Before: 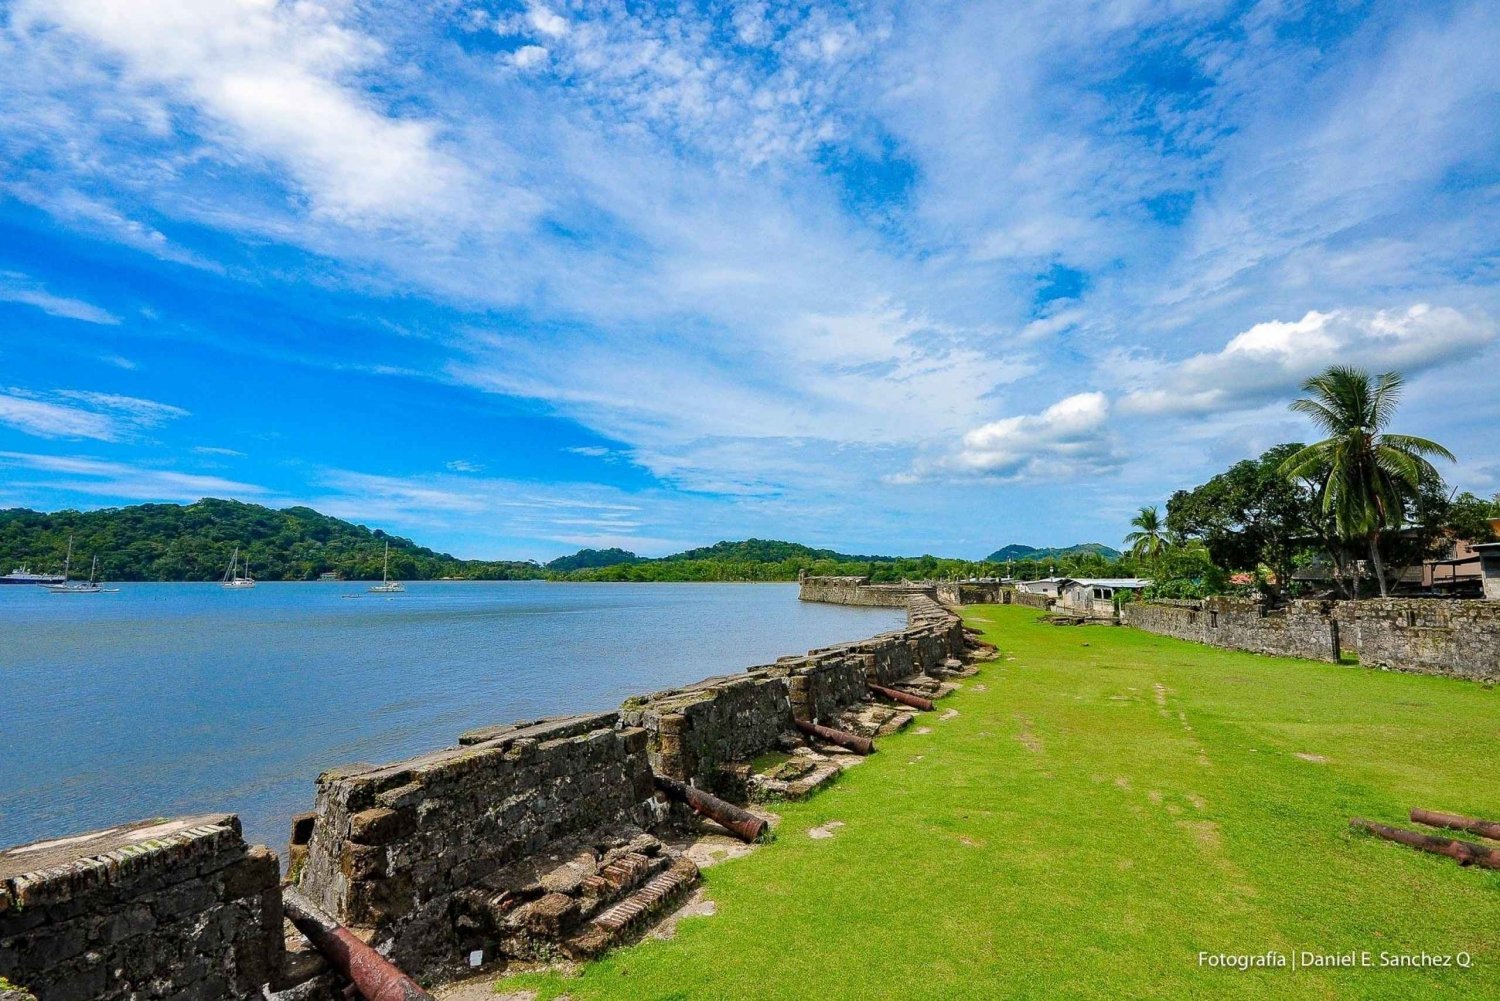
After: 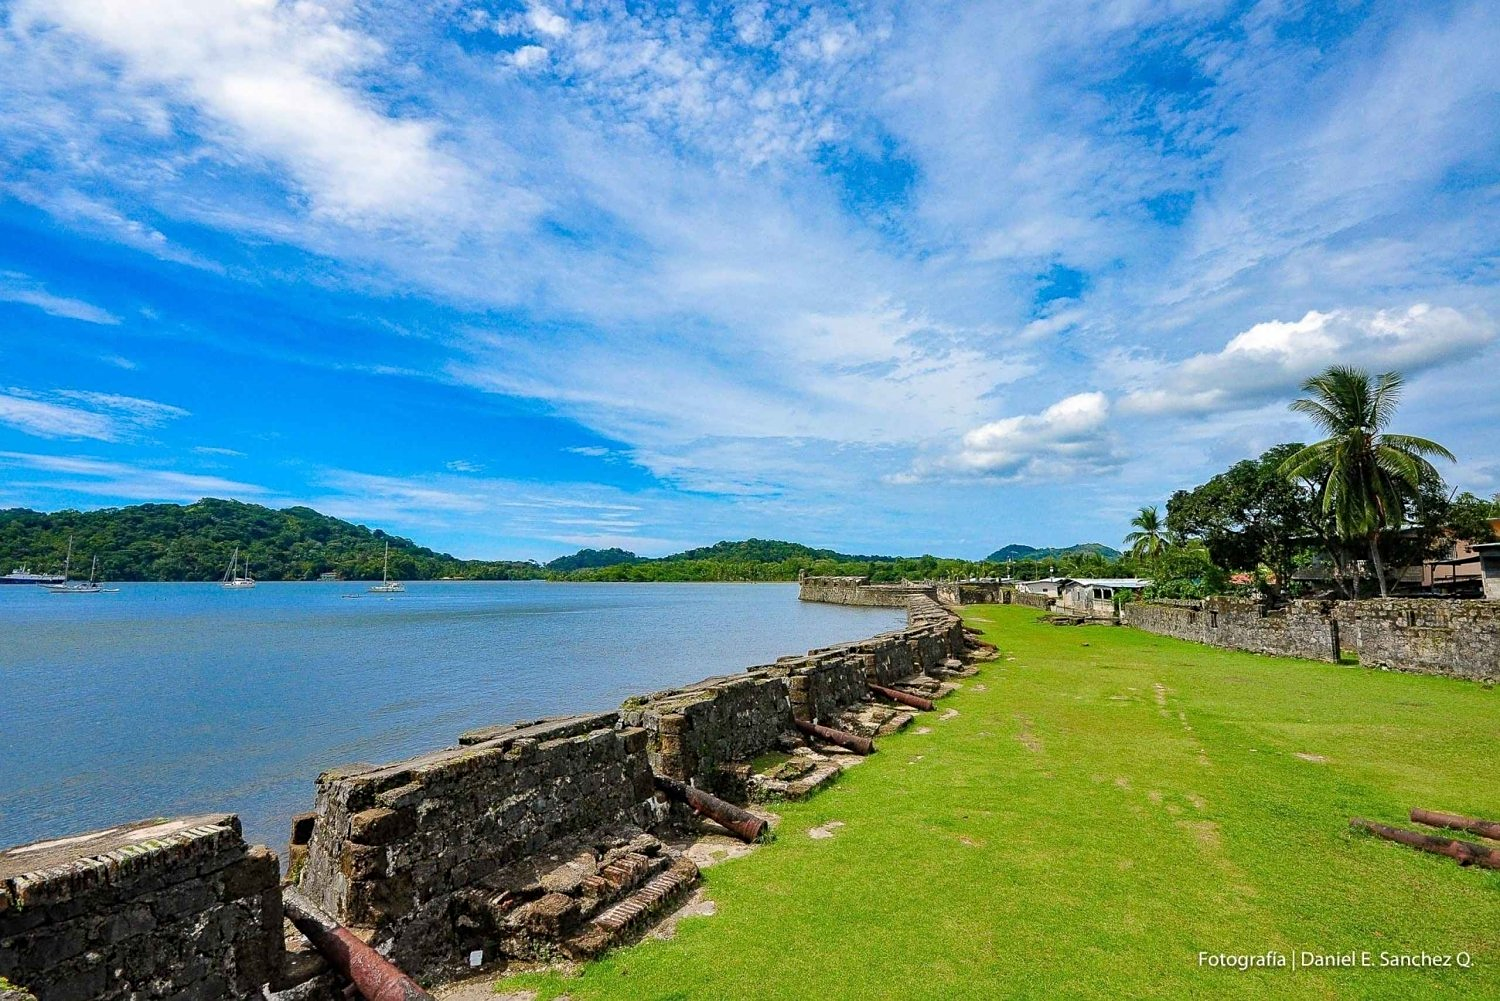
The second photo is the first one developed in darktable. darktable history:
tone equalizer: on, module defaults
sharpen: amount 0.212
